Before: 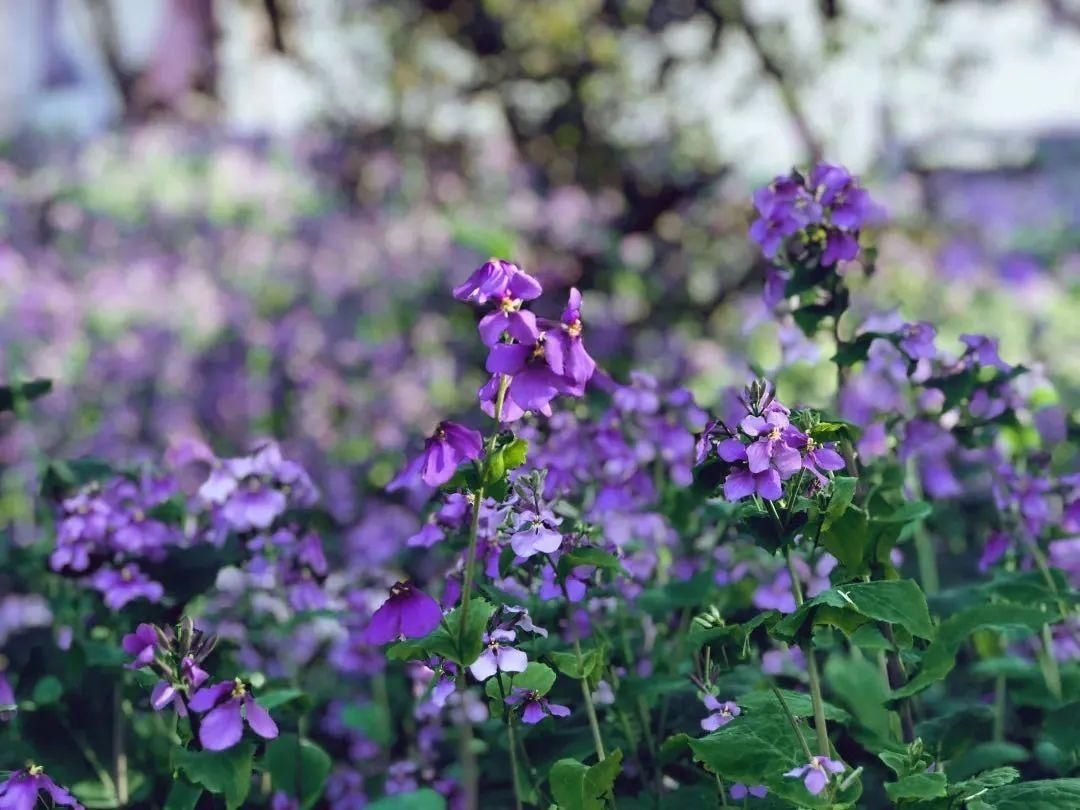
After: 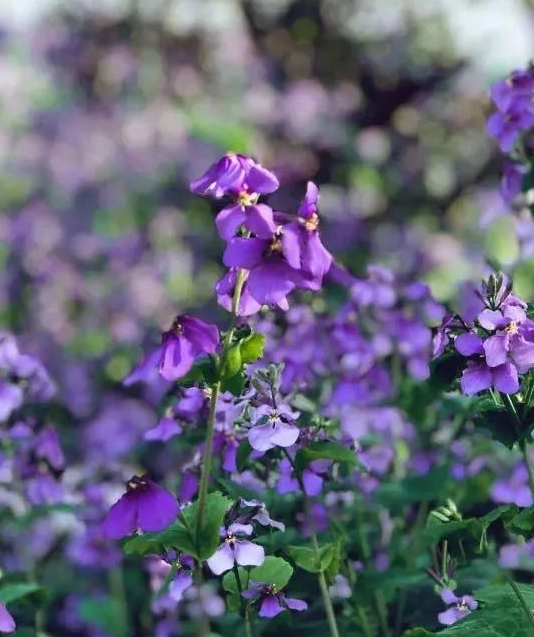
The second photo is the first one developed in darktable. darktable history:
crop and rotate: angle 0.02°, left 24.414%, top 13.127%, right 26.112%, bottom 8.171%
